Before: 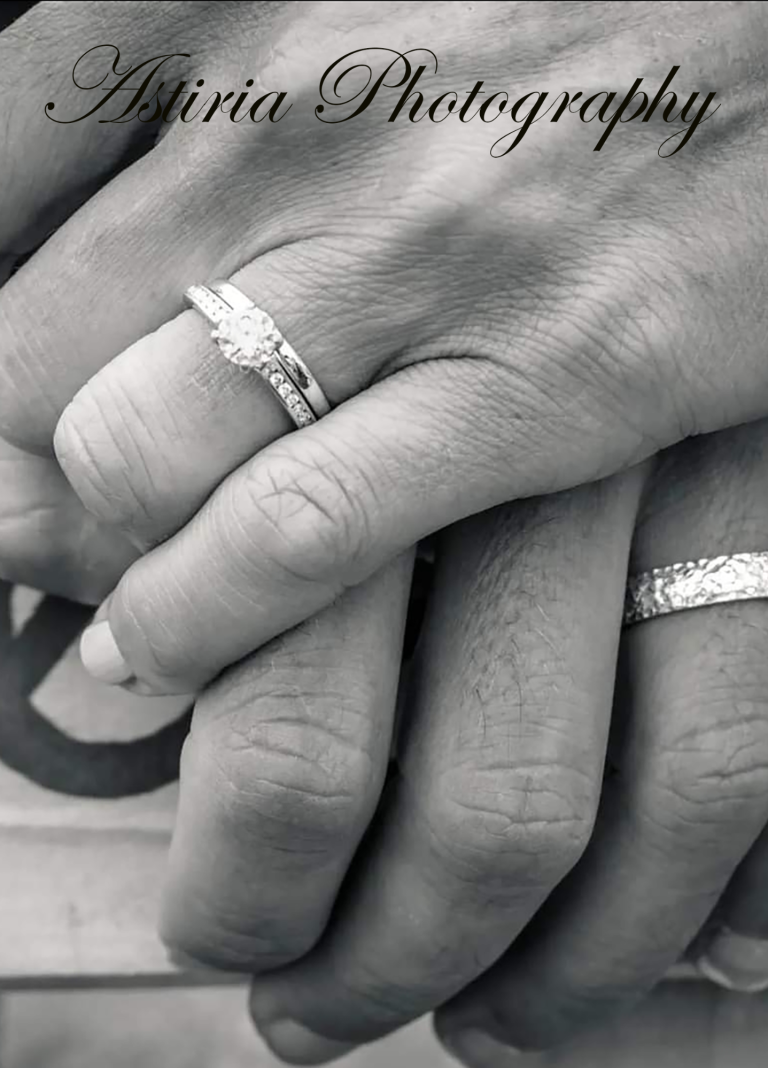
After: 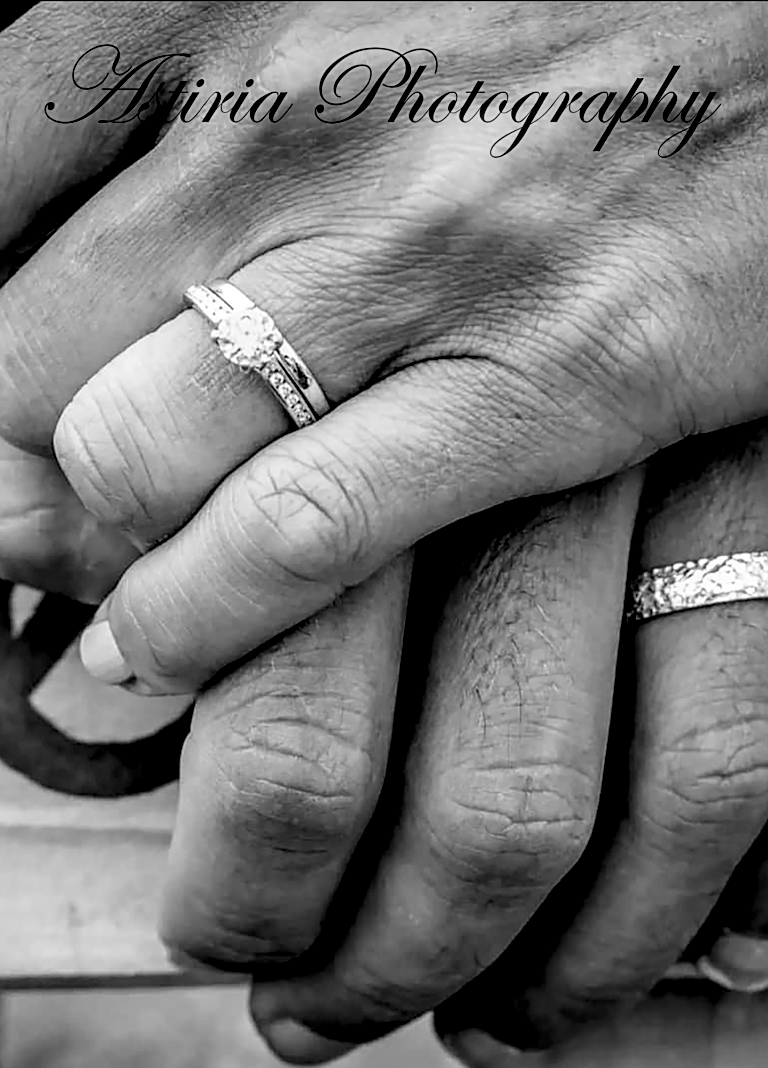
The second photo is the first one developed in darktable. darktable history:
rgb levels: mode RGB, independent channels, levels [[0, 0.5, 1], [0, 0.521, 1], [0, 0.536, 1]]
sharpen: on, module defaults
monochrome: on, module defaults
filmic rgb: black relative exposure -7.75 EV, white relative exposure 4.4 EV, threshold 3 EV, target black luminance 0%, hardness 3.76, latitude 50.51%, contrast 1.074, highlights saturation mix 10%, shadows ↔ highlights balance -0.22%, color science v4 (2020), enable highlight reconstruction true
local contrast: detail 160%
